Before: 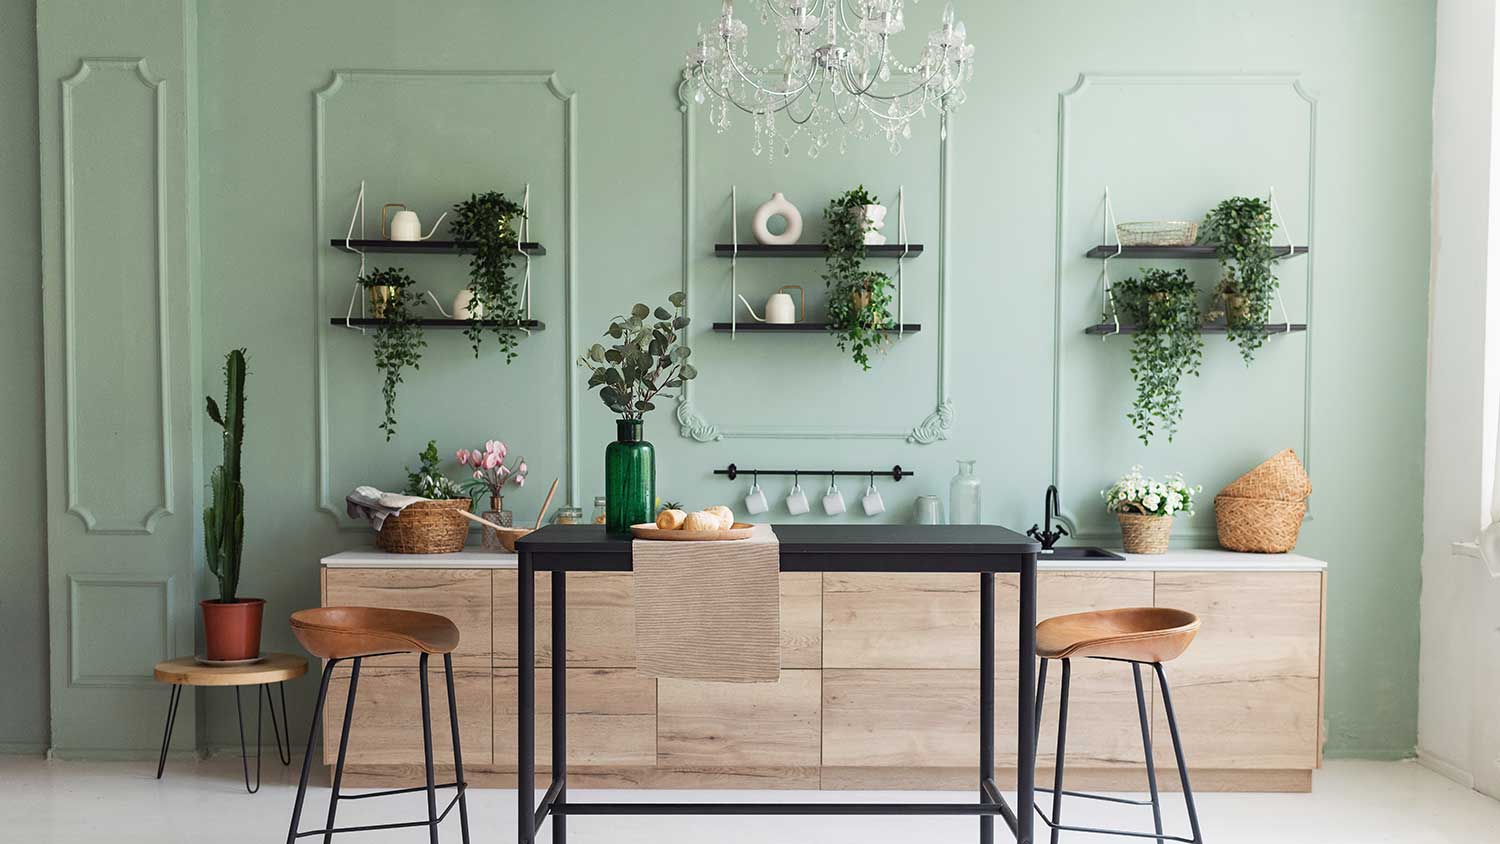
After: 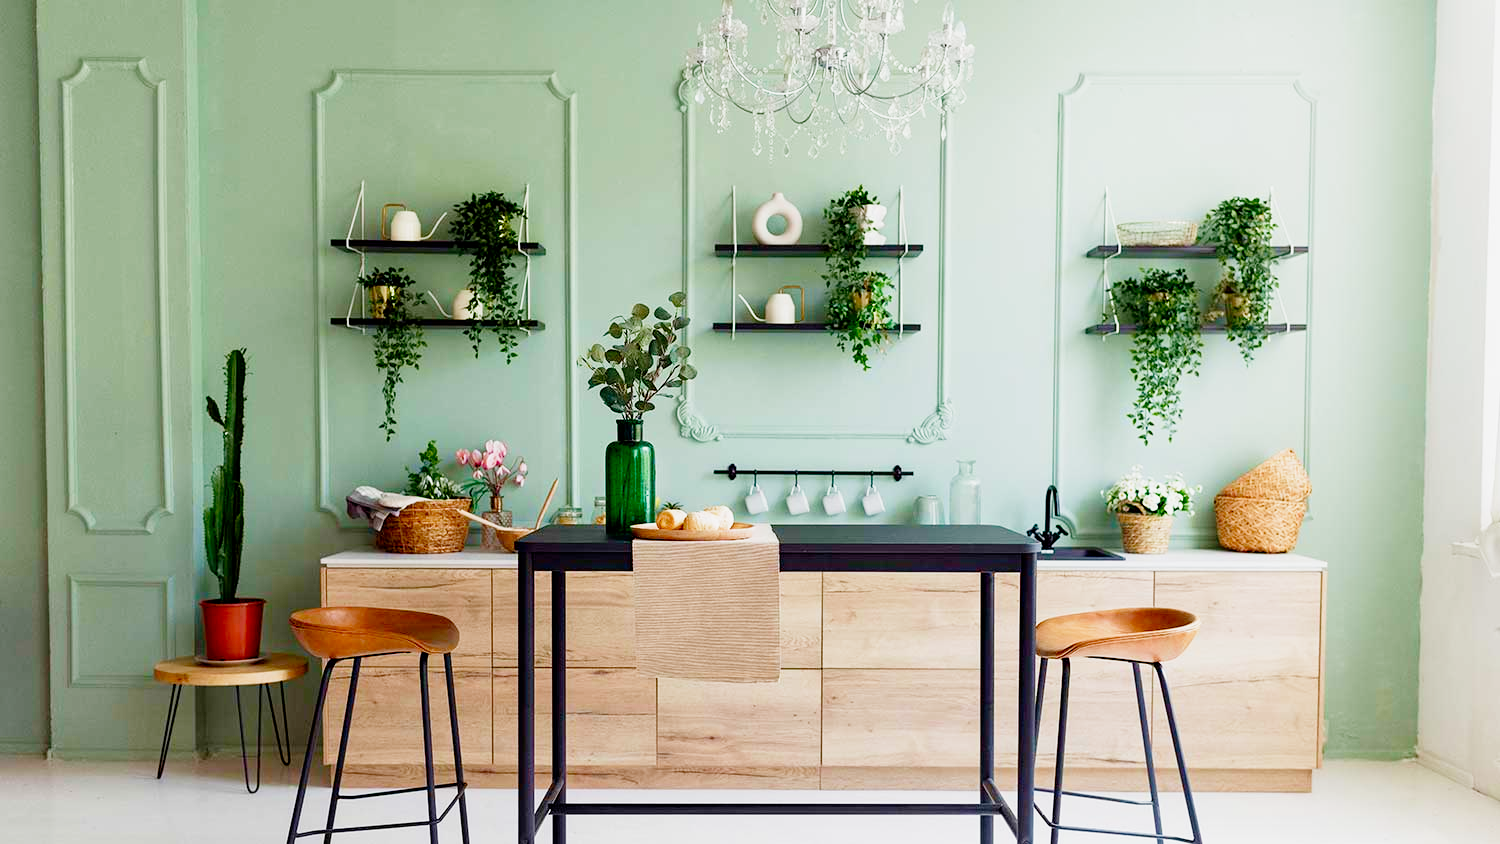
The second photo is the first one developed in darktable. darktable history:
color balance rgb: perceptual saturation grading › global saturation 20%, perceptual saturation grading › highlights -49.117%, perceptual saturation grading › shadows 24.206%, perceptual brilliance grading › global brilliance 17.516%, global vibrance 20%
filmic rgb: black relative exposure -7.71 EV, white relative exposure 4.41 EV, target black luminance 0%, hardness 3.75, latitude 50.57%, contrast 1.072, highlights saturation mix 9.03%, shadows ↔ highlights balance -0.272%, preserve chrominance no, color science v5 (2021)
velvia: on, module defaults
